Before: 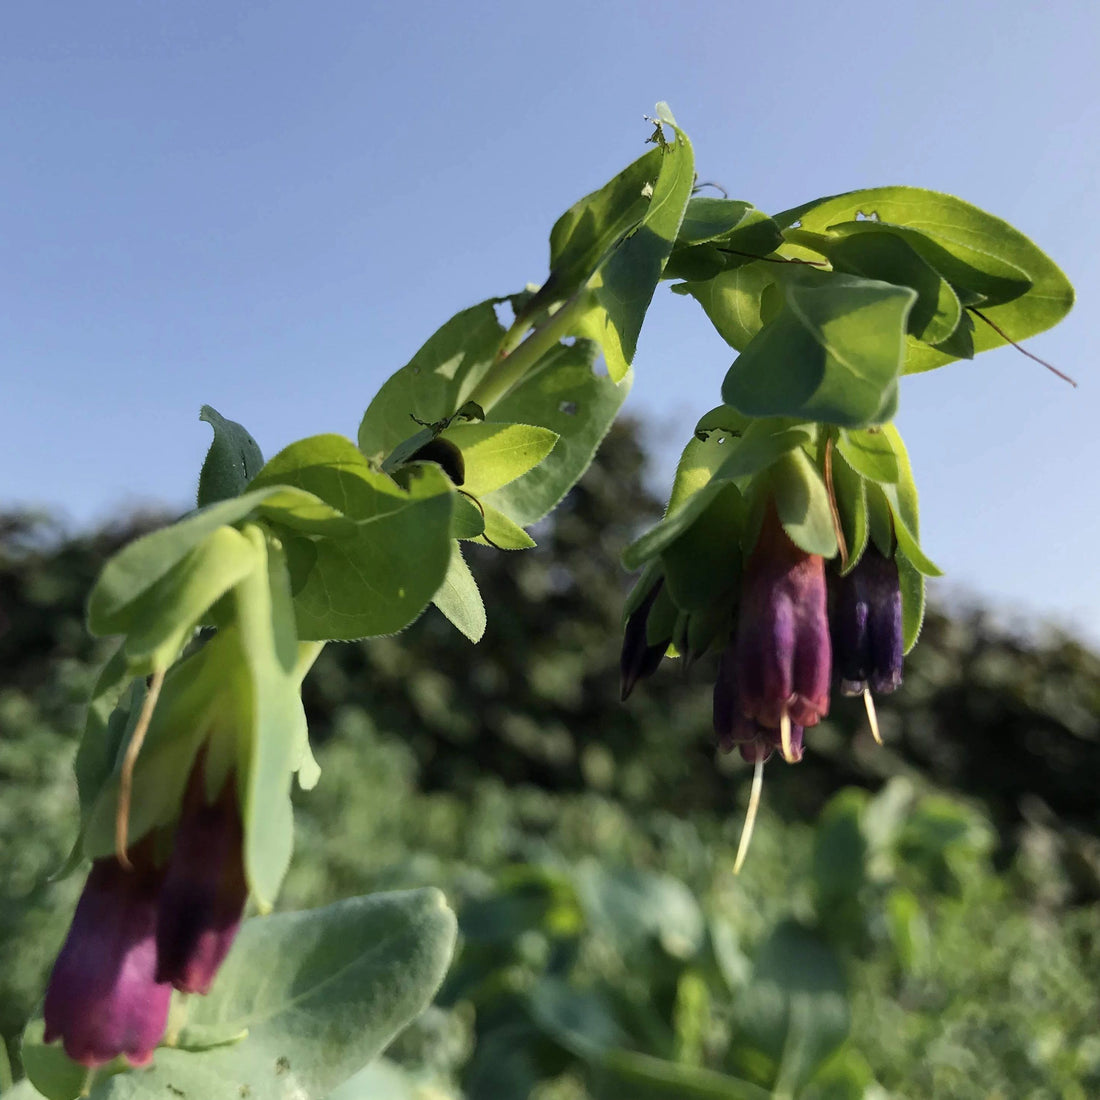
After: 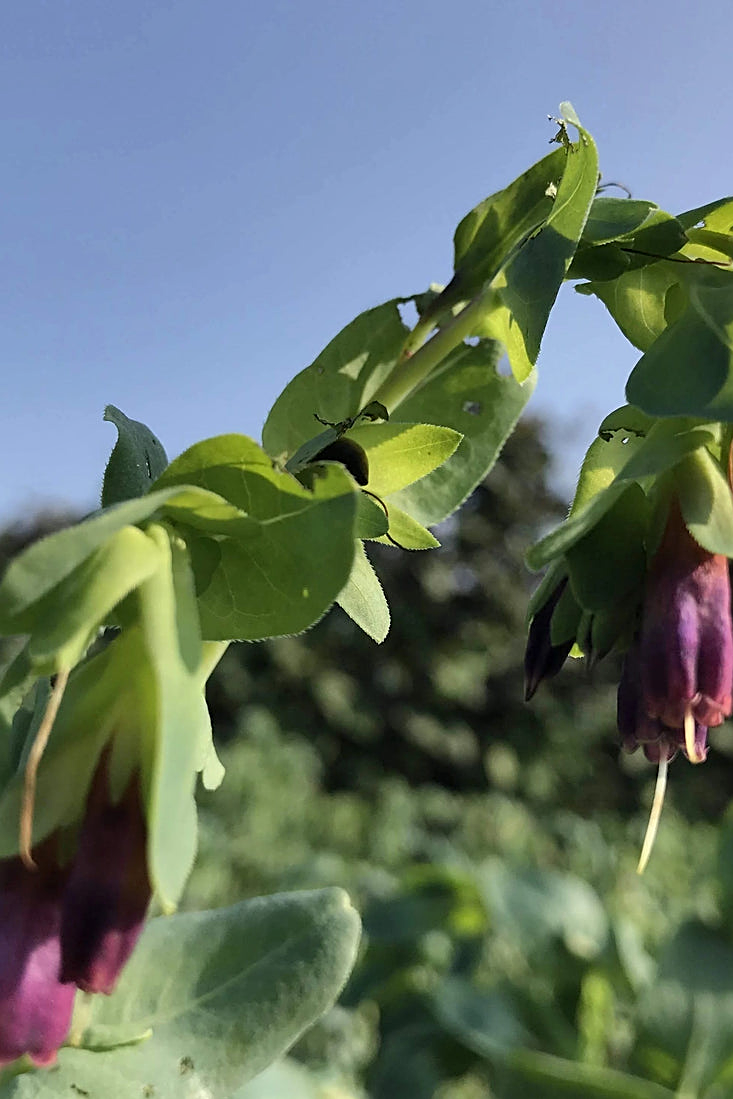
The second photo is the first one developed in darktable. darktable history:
sharpen: on, module defaults
shadows and highlights: soften with gaussian
crop and rotate: left 8.786%, right 24.548%
